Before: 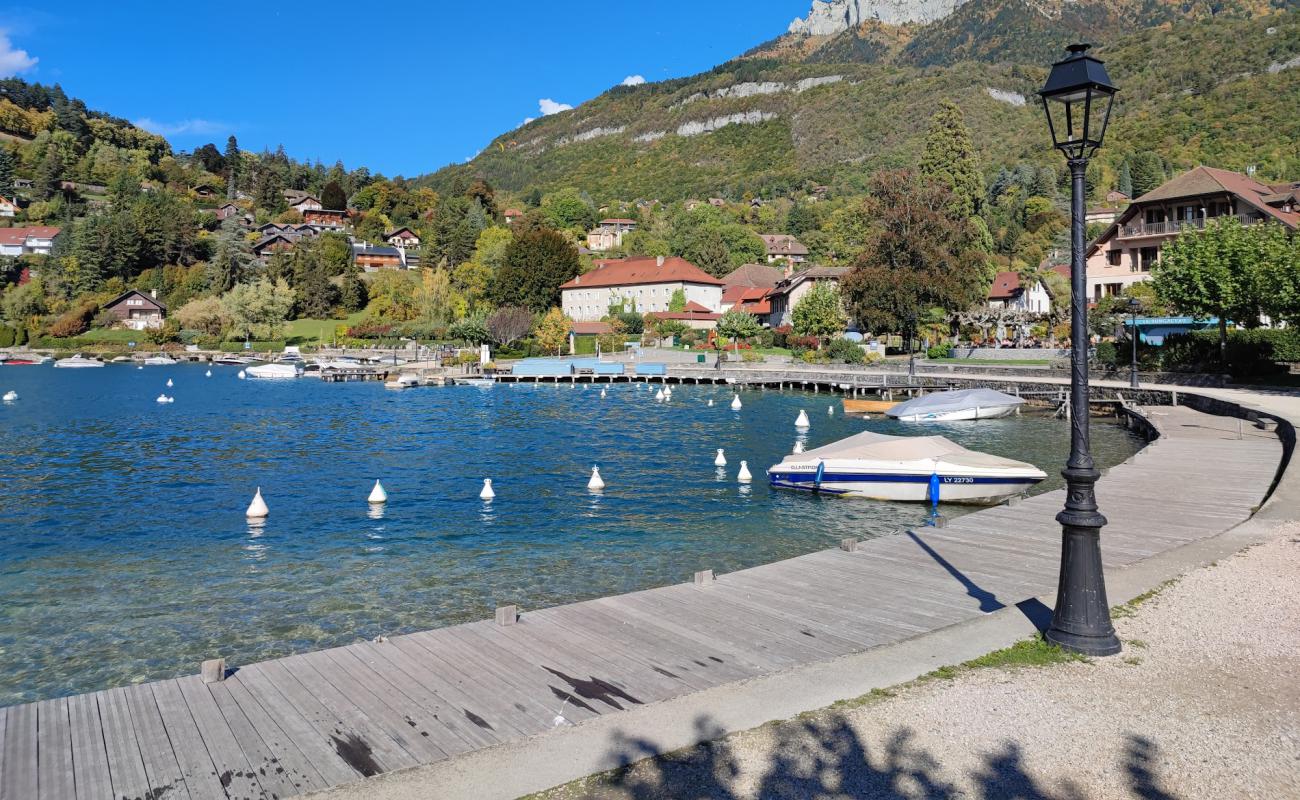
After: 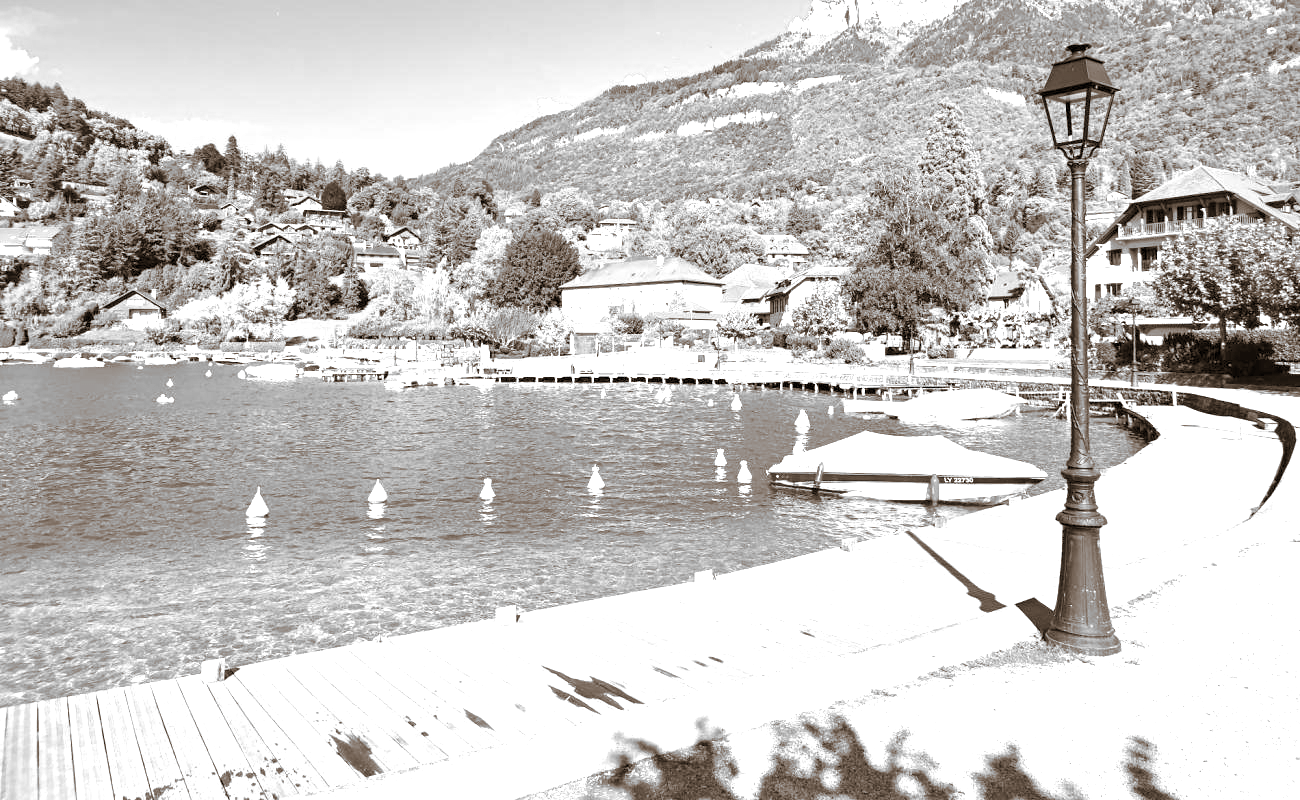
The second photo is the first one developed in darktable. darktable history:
exposure: black level correction 0.001, exposure 1.719 EV, compensate exposure bias true, compensate highlight preservation false
split-toning: shadows › hue 32.4°, shadows › saturation 0.51, highlights › hue 180°, highlights › saturation 0, balance -60.17, compress 55.19%
monochrome: on, module defaults
